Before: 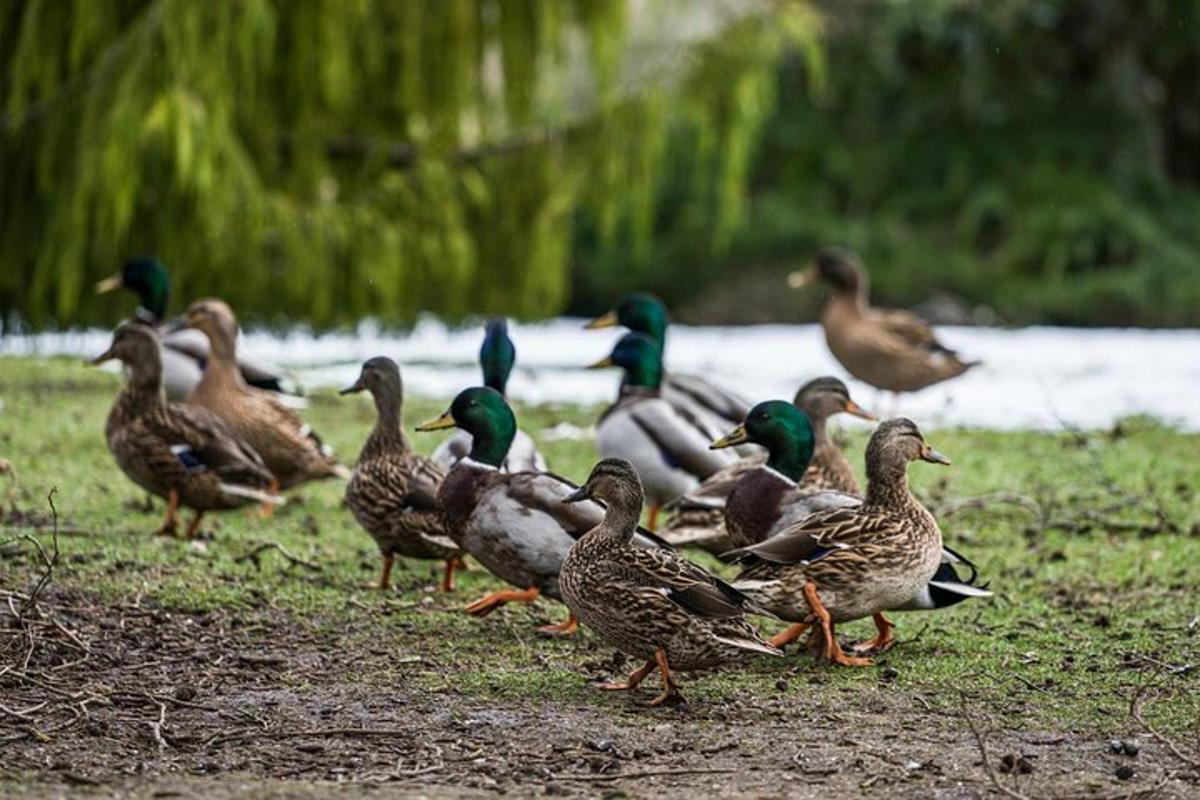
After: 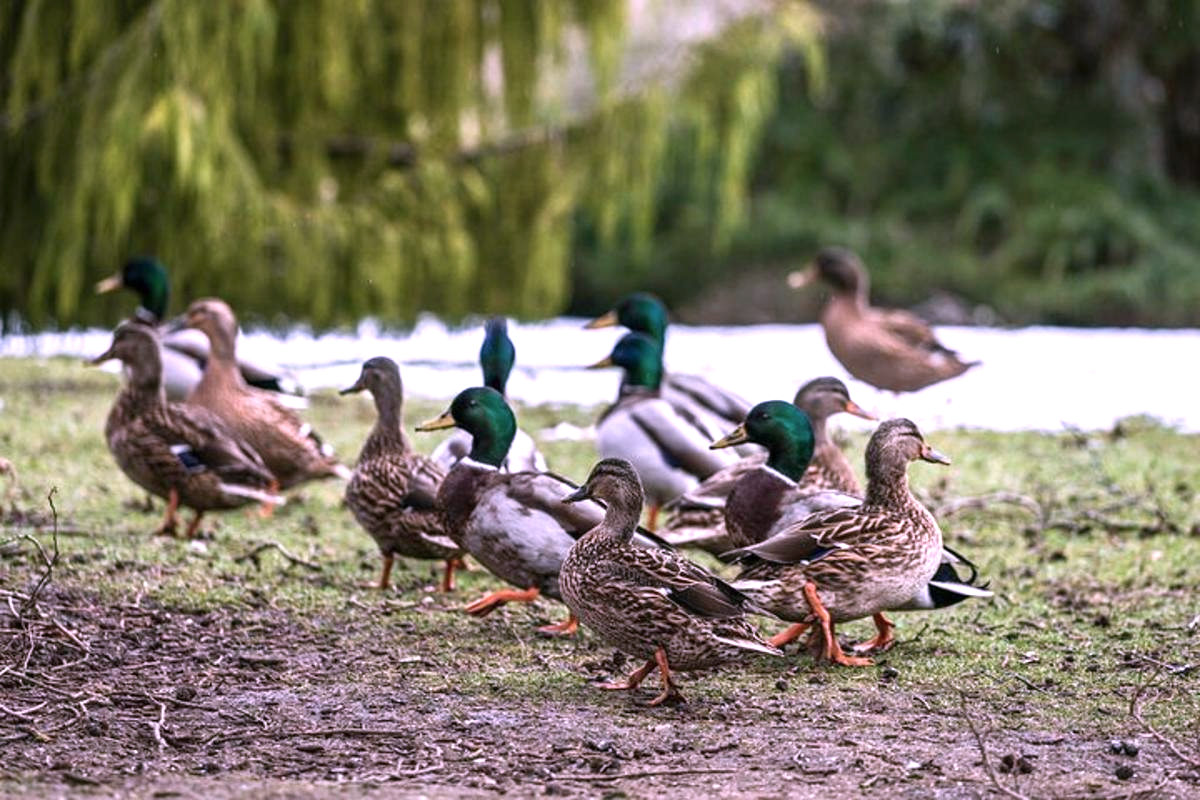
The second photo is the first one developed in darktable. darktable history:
color correction: highlights a* 15.35, highlights b* -20.83
exposure: exposure 0.645 EV, compensate exposure bias true, compensate highlight preservation false
